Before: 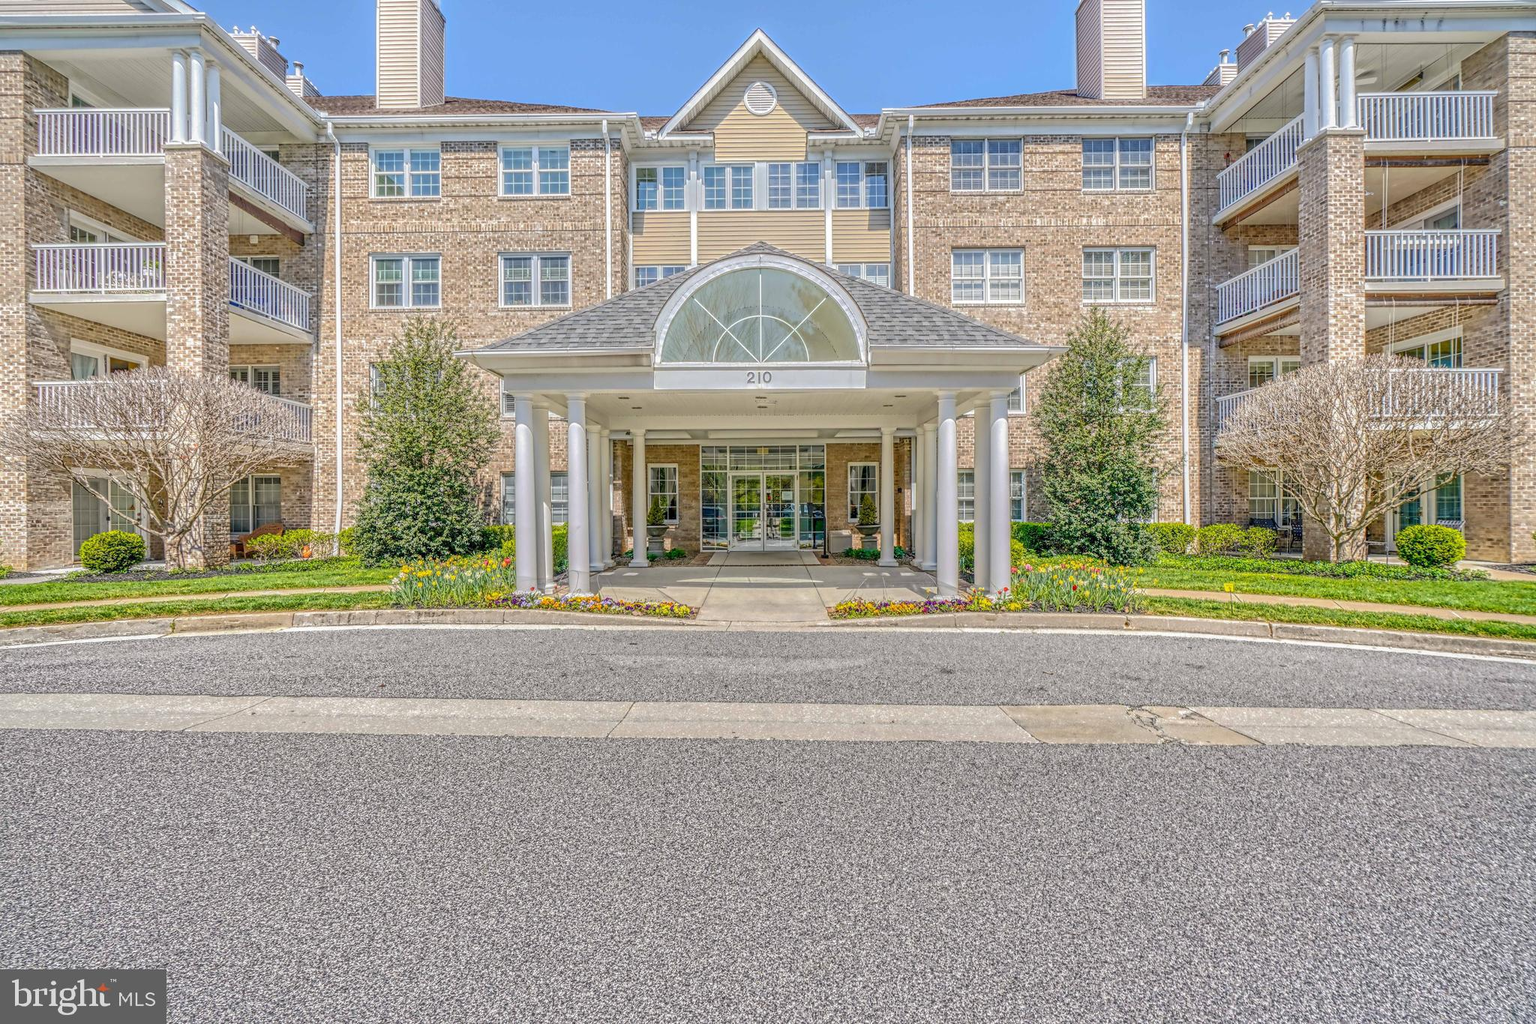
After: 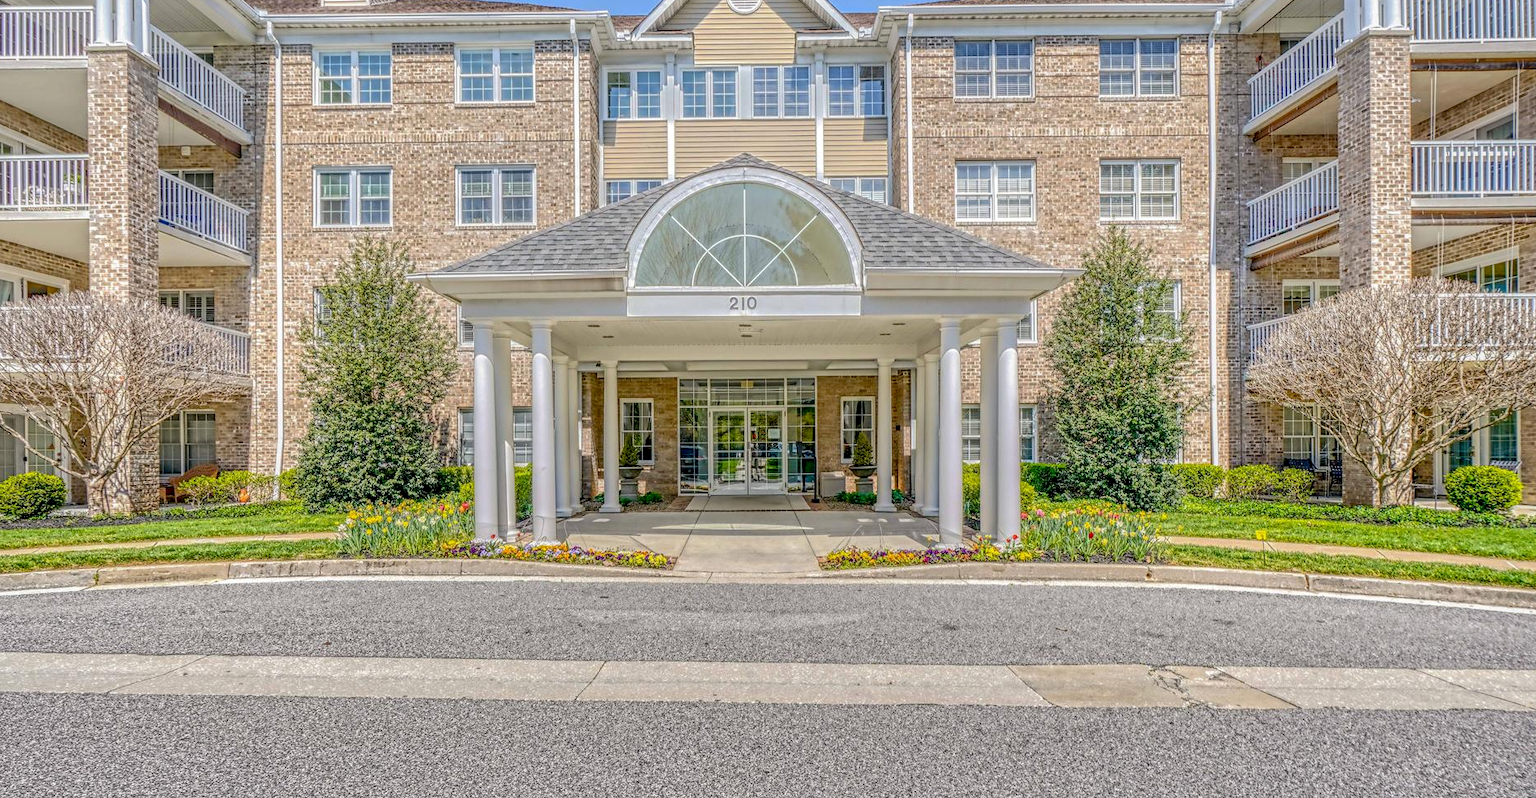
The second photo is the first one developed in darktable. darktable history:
crop: left 5.597%, top 10.081%, right 3.711%, bottom 19.257%
exposure: black level correction 0.01, exposure 0.015 EV, compensate highlight preservation false
